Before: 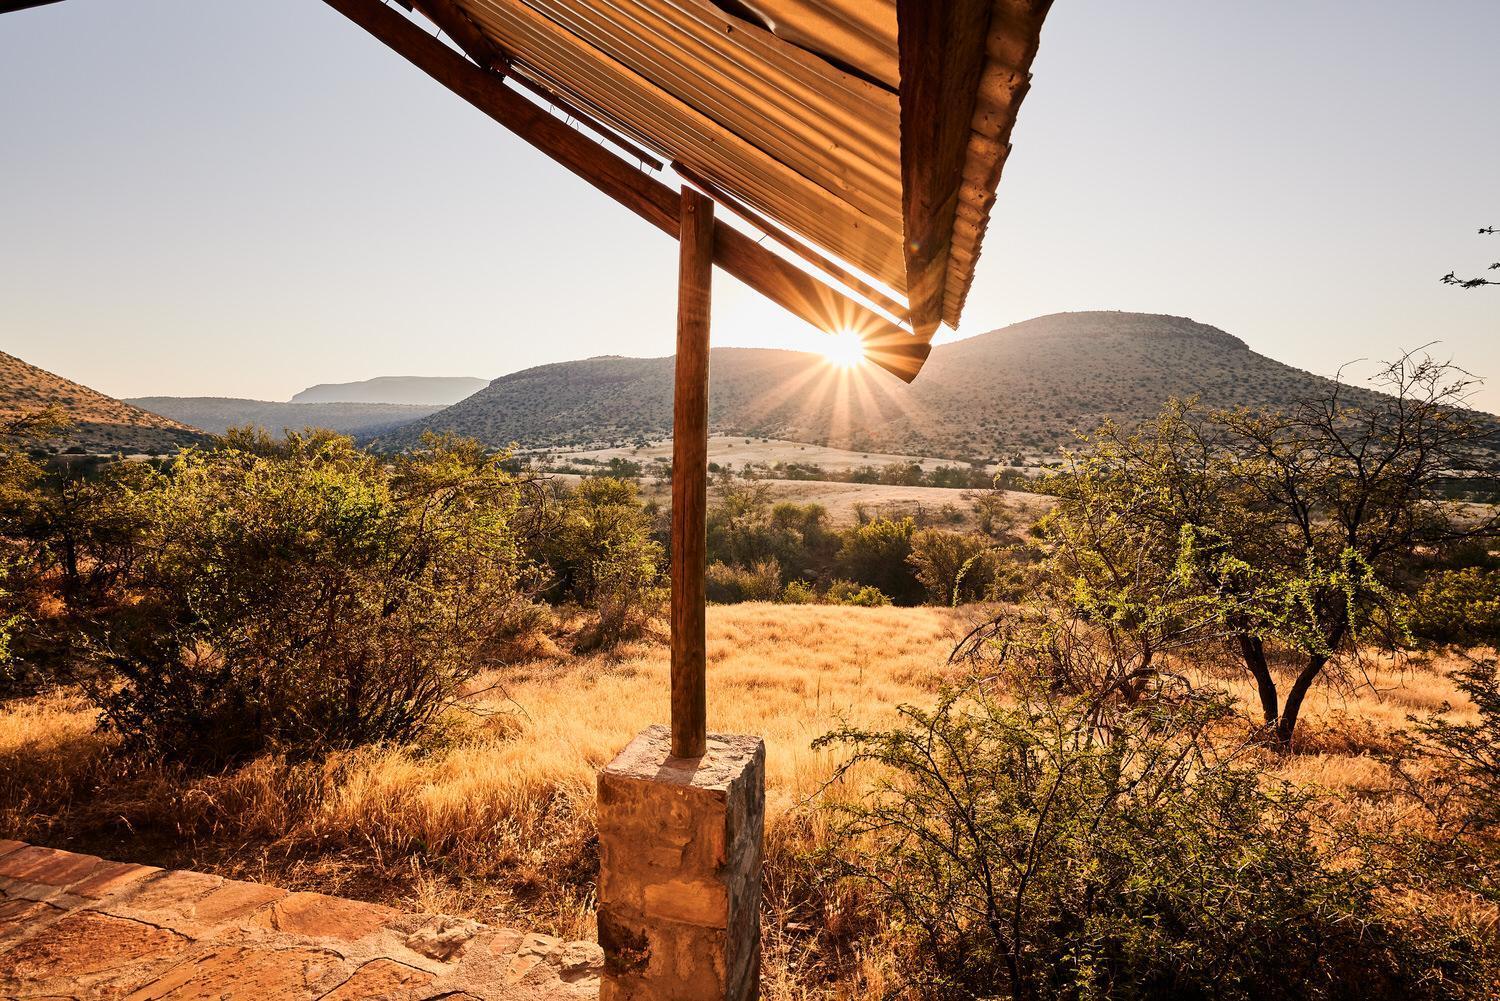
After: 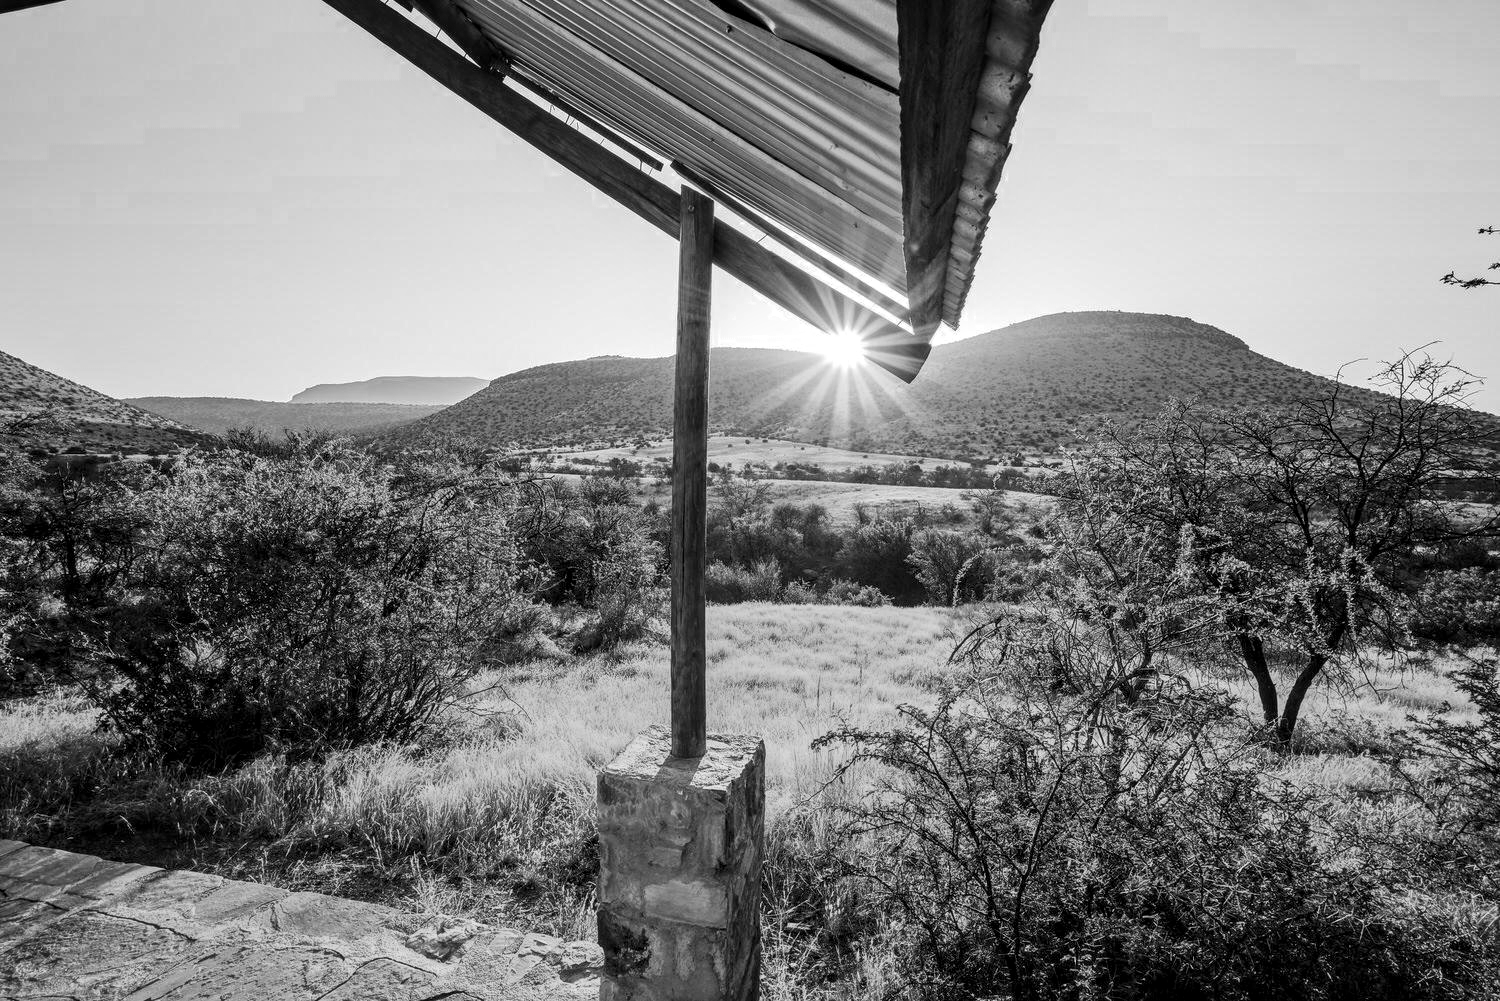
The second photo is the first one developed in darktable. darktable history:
local contrast: detail 130%
exposure: exposure 0 EV, compensate highlight preservation false
color zones: curves: ch0 [(0, 0.613) (0.01, 0.613) (0.245, 0.448) (0.498, 0.529) (0.642, 0.665) (0.879, 0.777) (0.99, 0.613)]; ch1 [(0, 0) (0.143, 0) (0.286, 0) (0.429, 0) (0.571, 0) (0.714, 0) (0.857, 0)]
